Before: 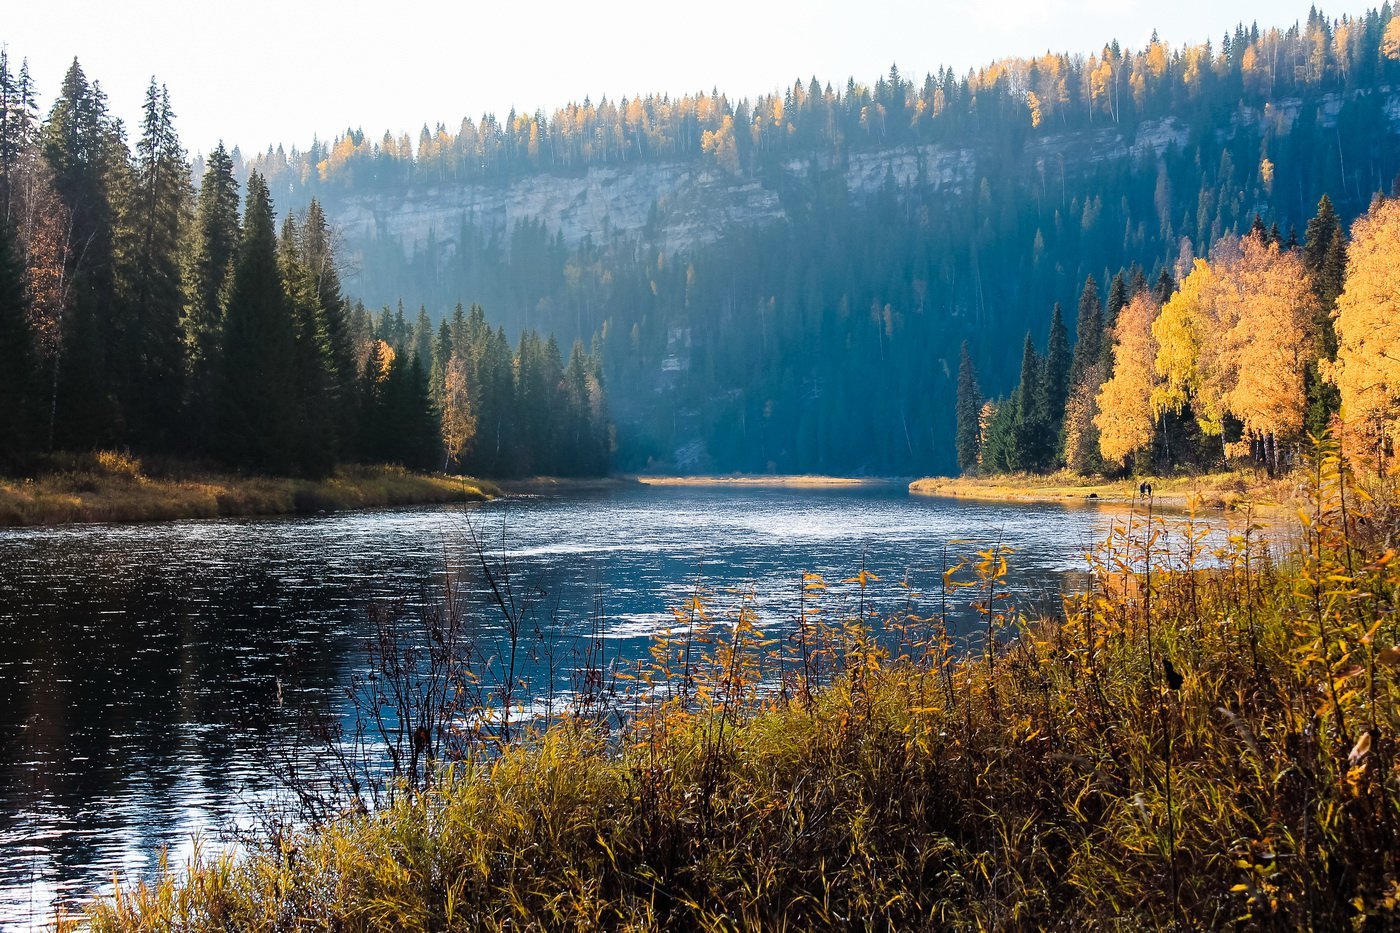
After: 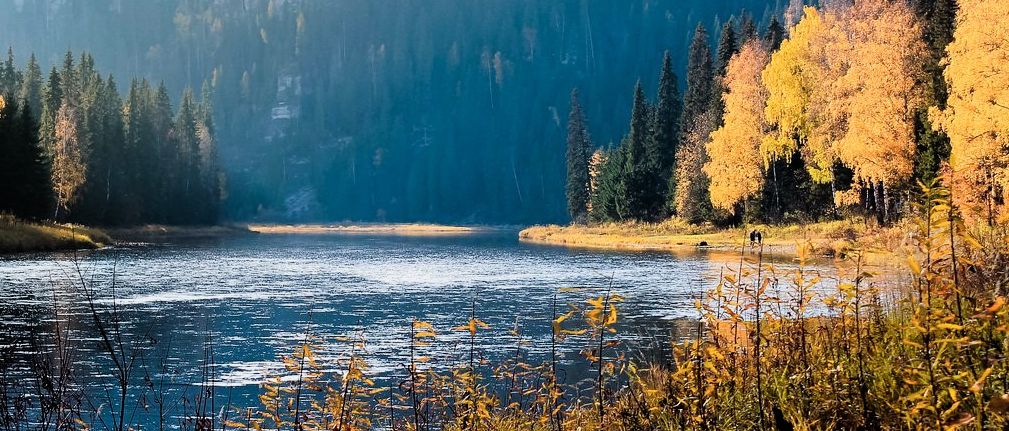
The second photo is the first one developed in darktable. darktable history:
crop and rotate: left 27.895%, top 27.22%, bottom 26.584%
filmic rgb: black relative exposure -8.06 EV, white relative exposure 3 EV, hardness 5.41, contrast 1.253, color science v6 (2022)
